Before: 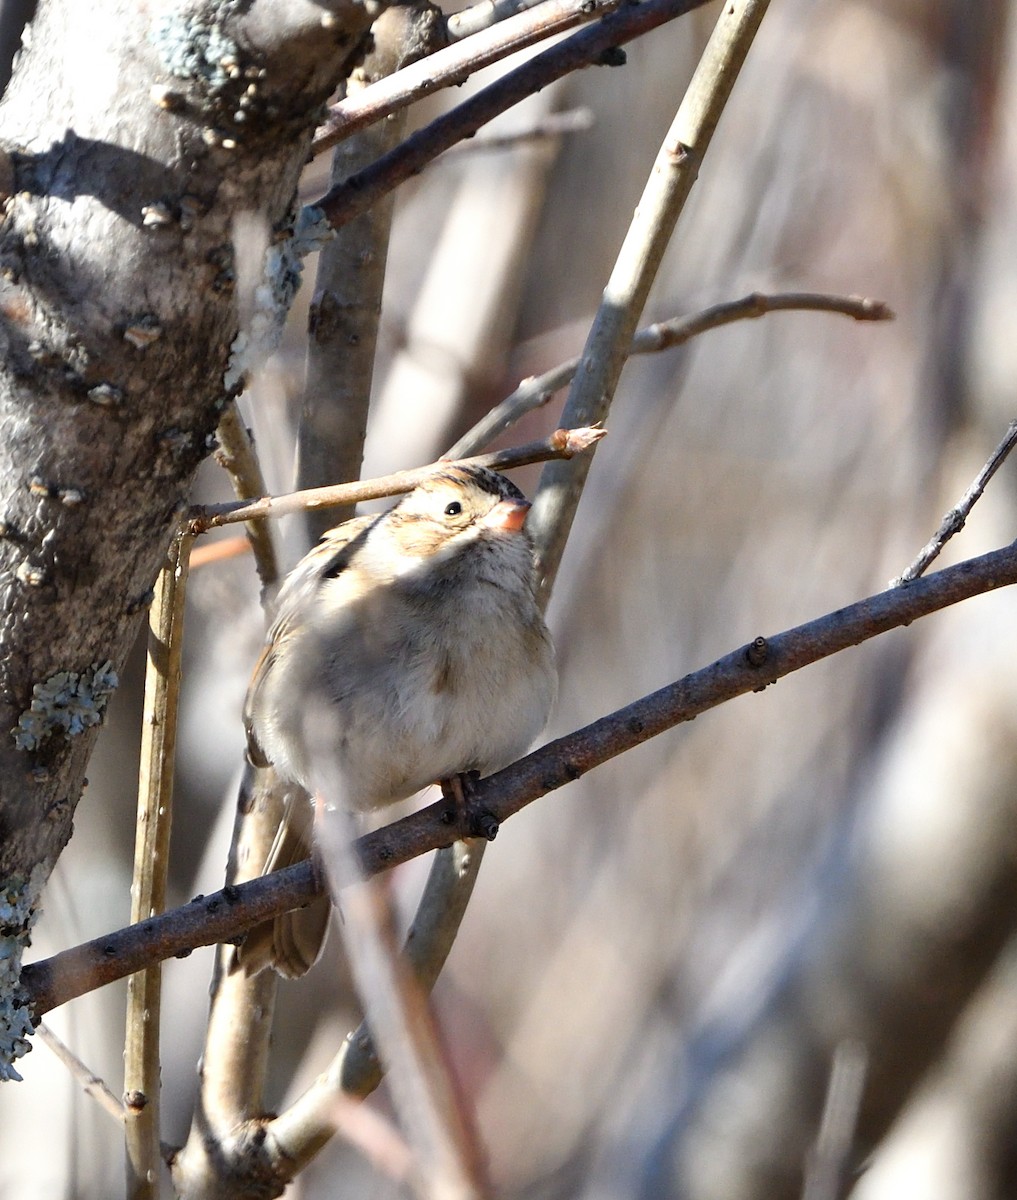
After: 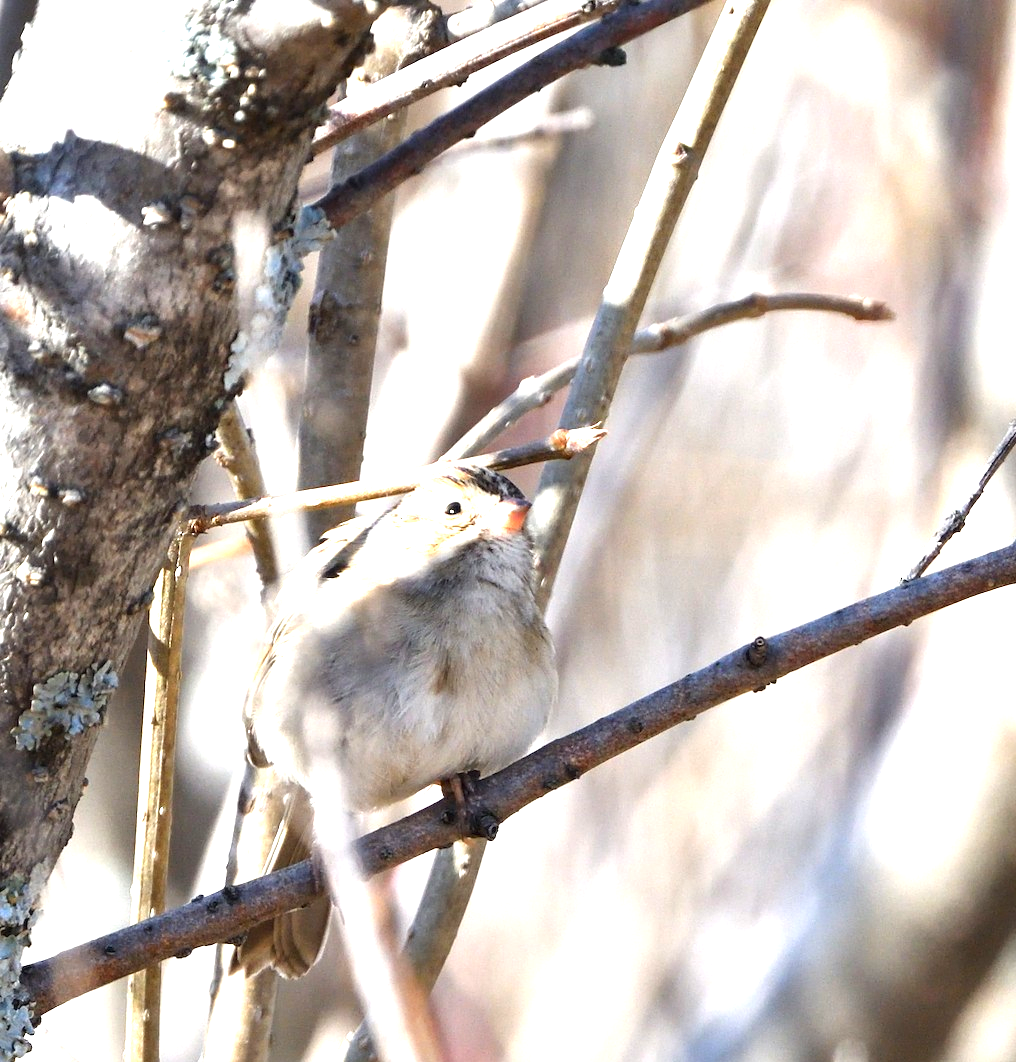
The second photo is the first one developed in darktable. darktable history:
crop and rotate: top 0%, bottom 11.49%
exposure: black level correction 0, exposure 1.3 EV, compensate exposure bias true, compensate highlight preservation false
